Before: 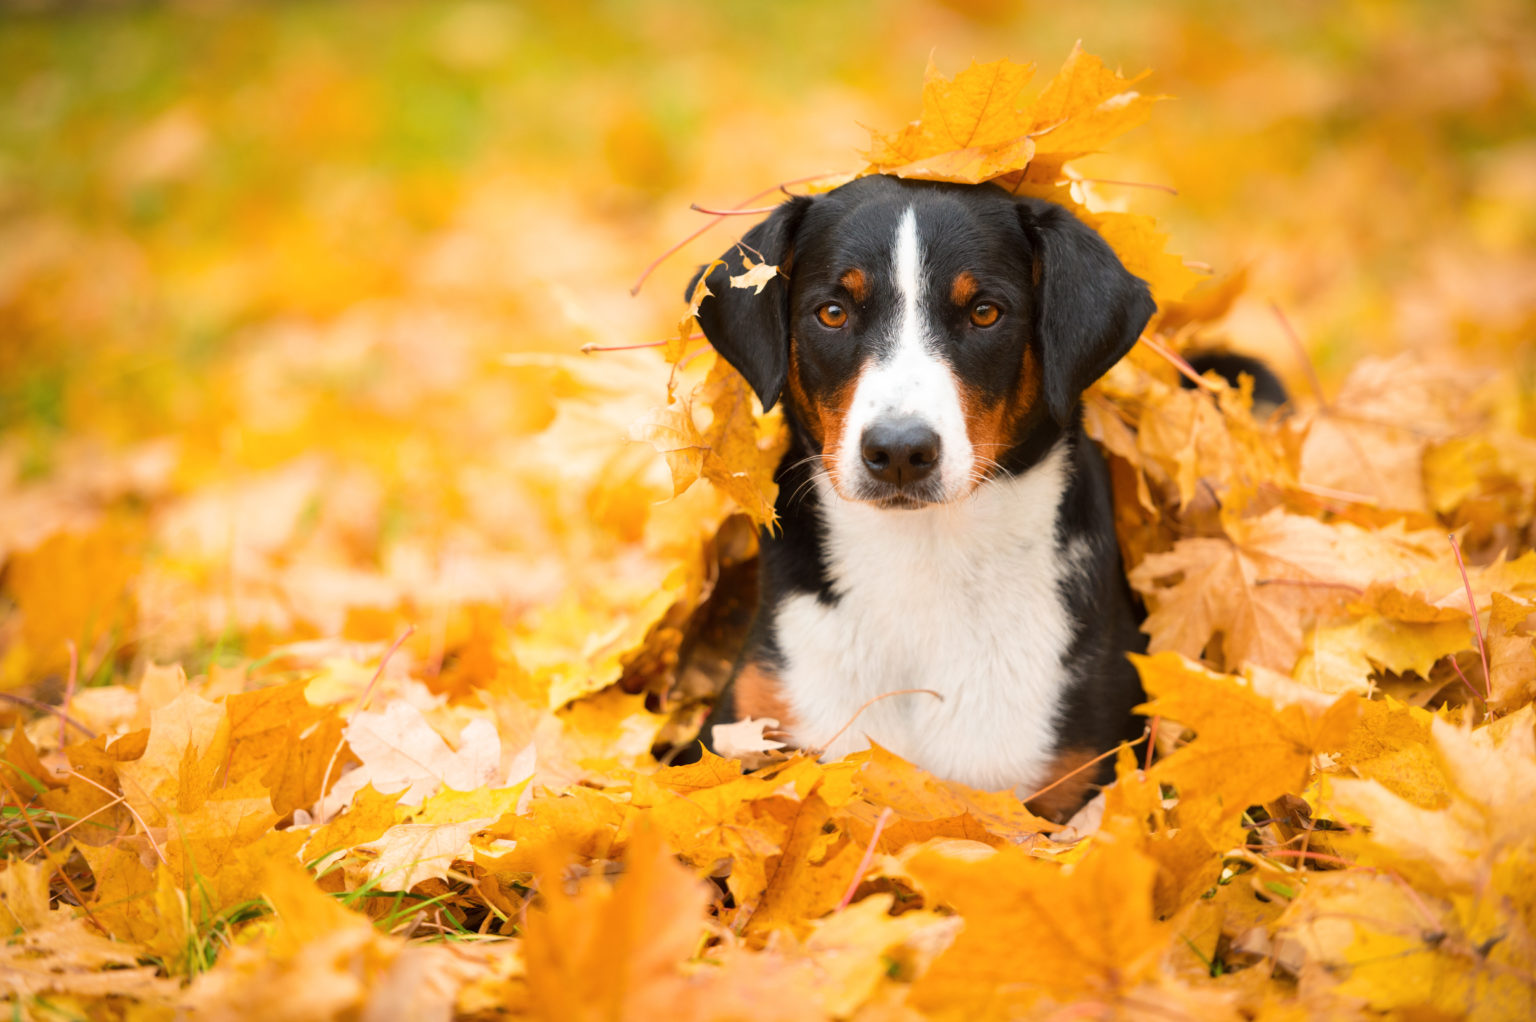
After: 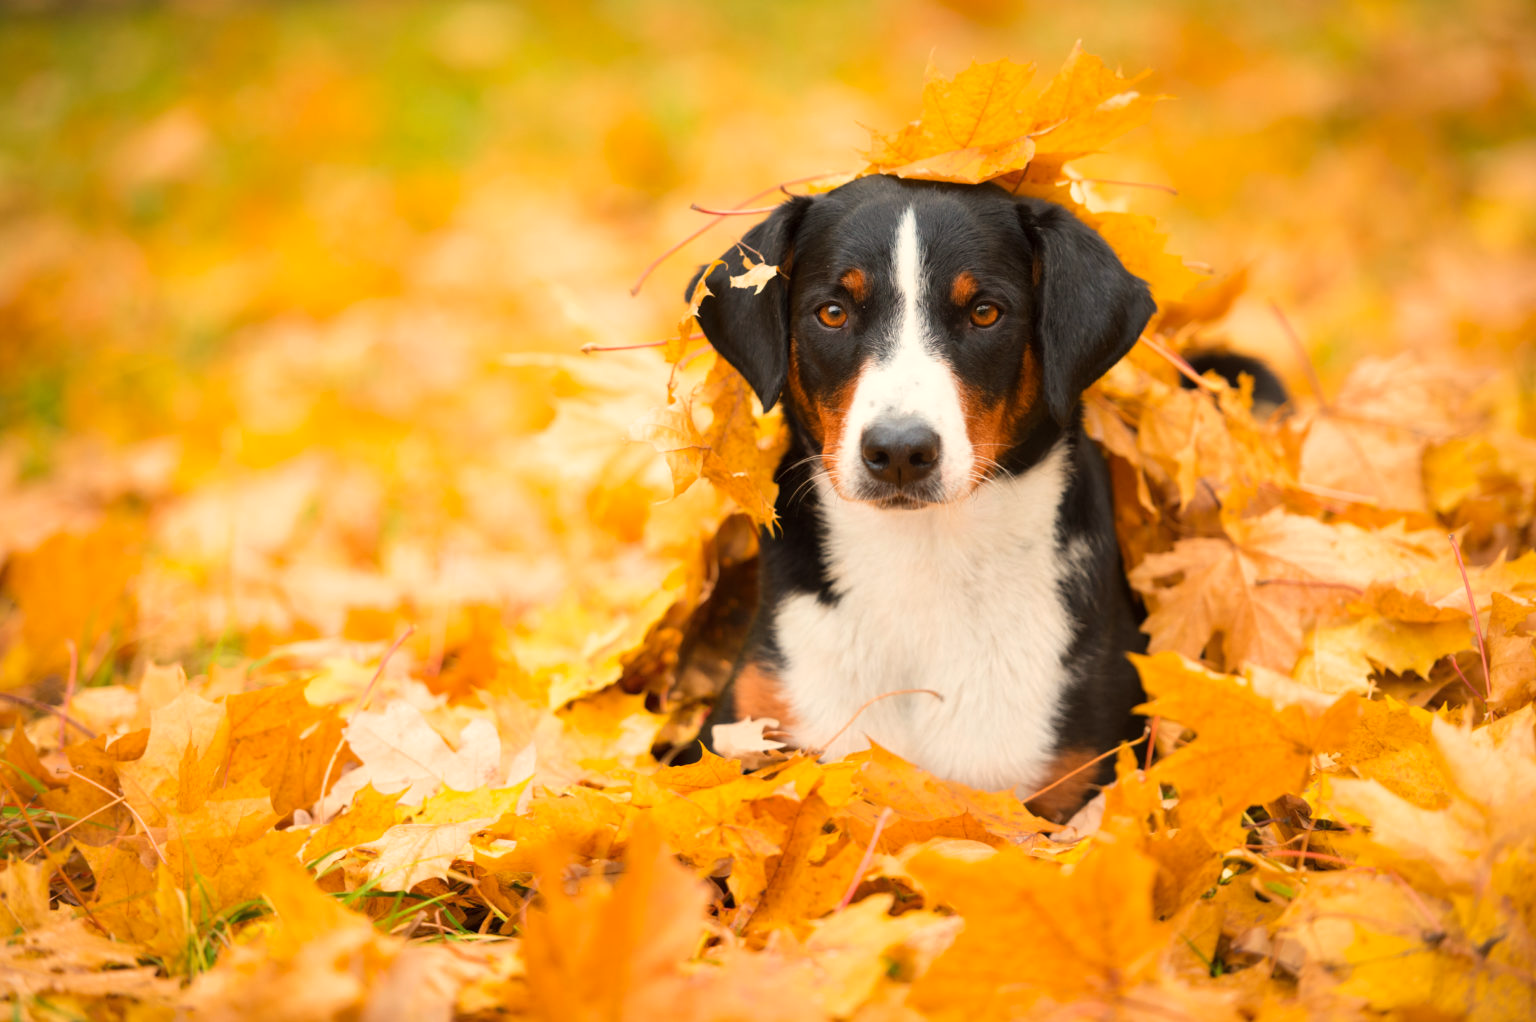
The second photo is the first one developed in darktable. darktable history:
vibrance: vibrance 10%
white balance: red 1.045, blue 0.932
